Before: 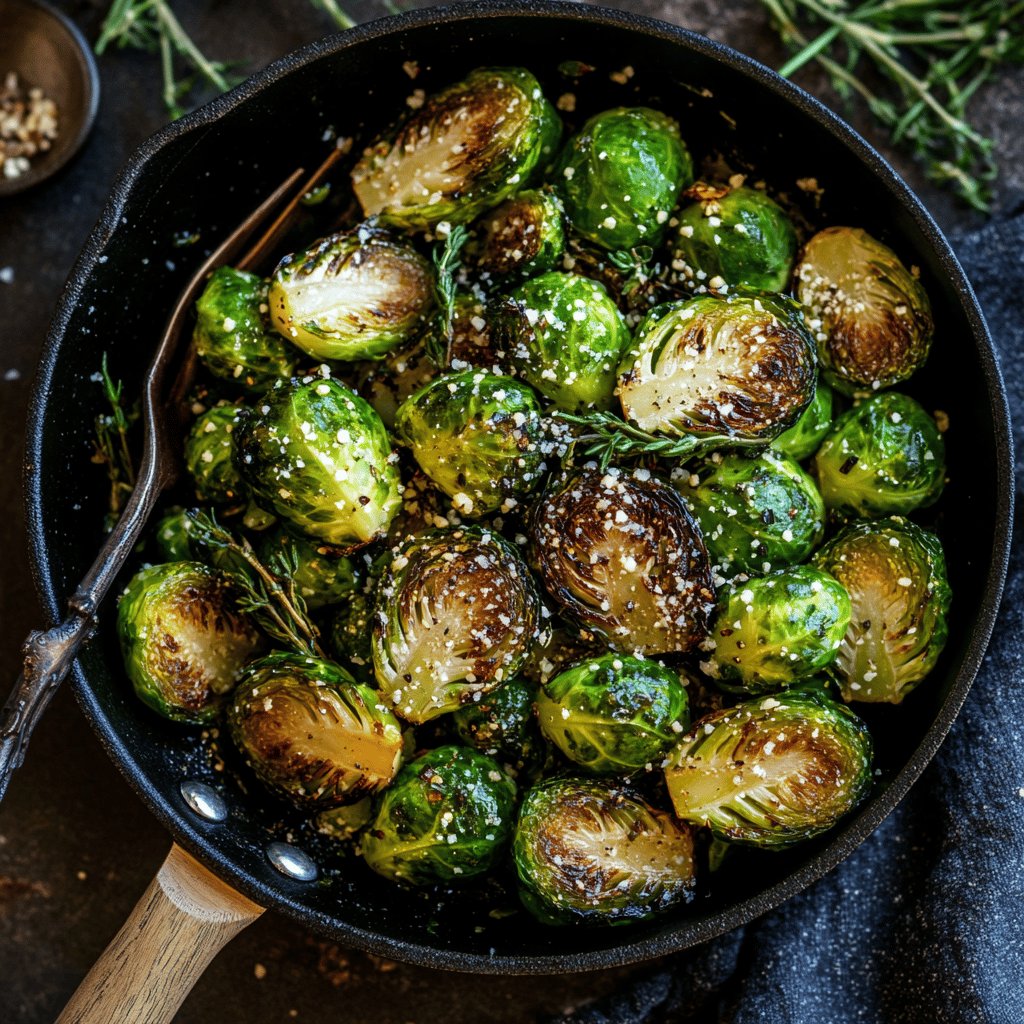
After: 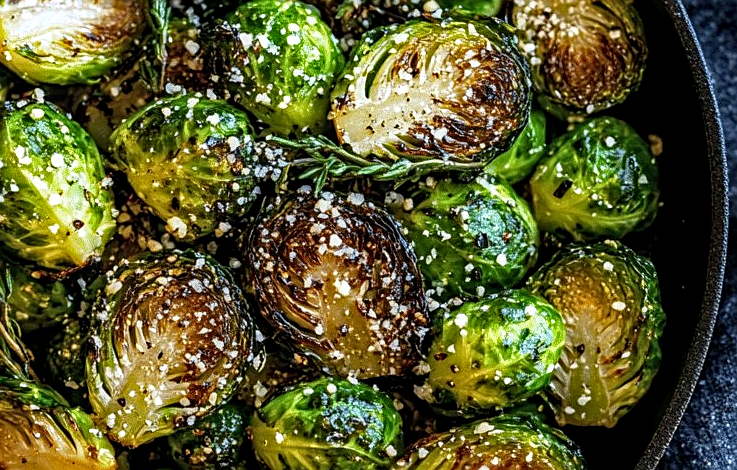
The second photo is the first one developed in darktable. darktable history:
haze removal: strength 0.42, compatibility mode true, adaptive false
shadows and highlights: shadows 0, highlights 40
local contrast: detail 130%
crop and rotate: left 27.938%, top 27.046%, bottom 27.046%
sharpen: on, module defaults
